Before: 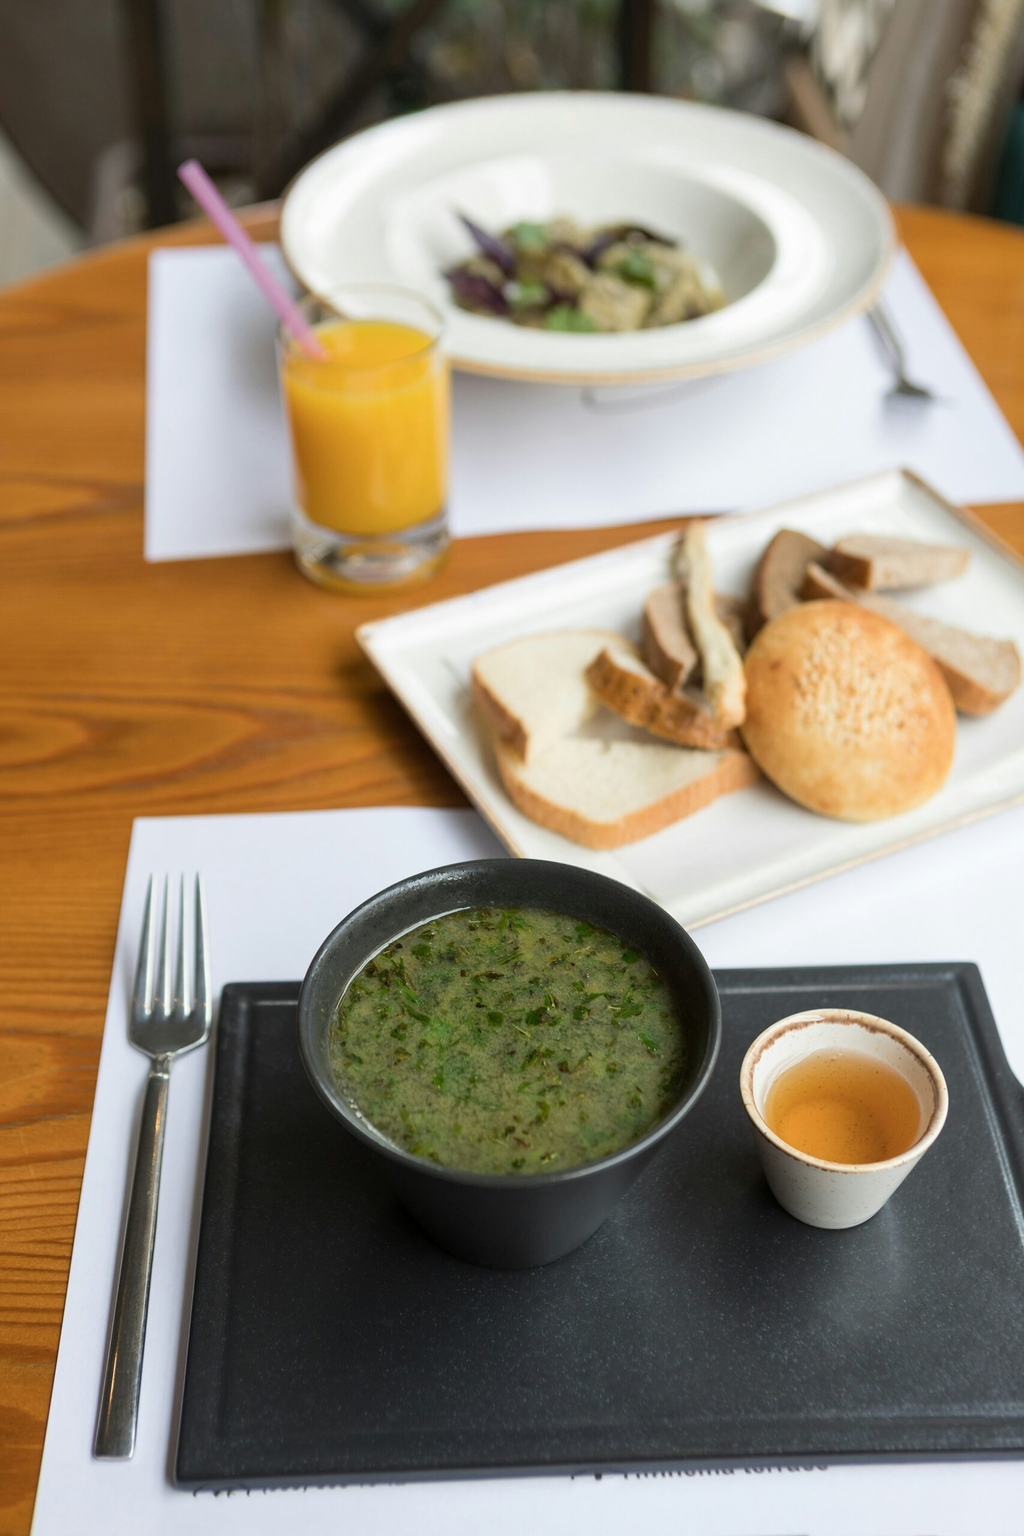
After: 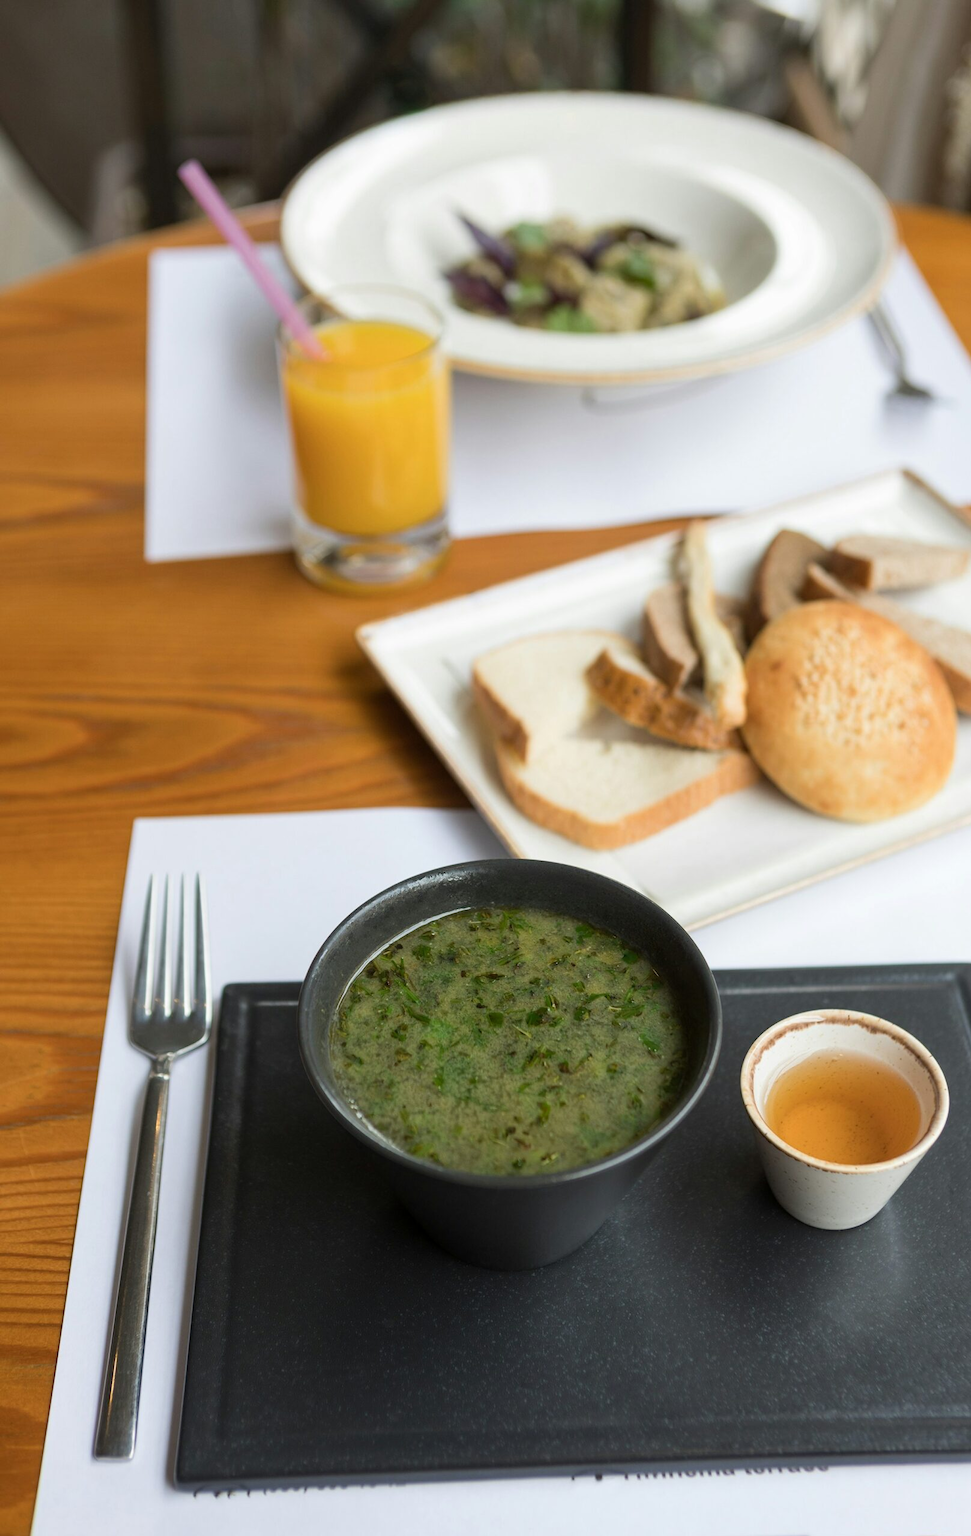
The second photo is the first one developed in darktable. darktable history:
crop and rotate: left 0%, right 5.102%
